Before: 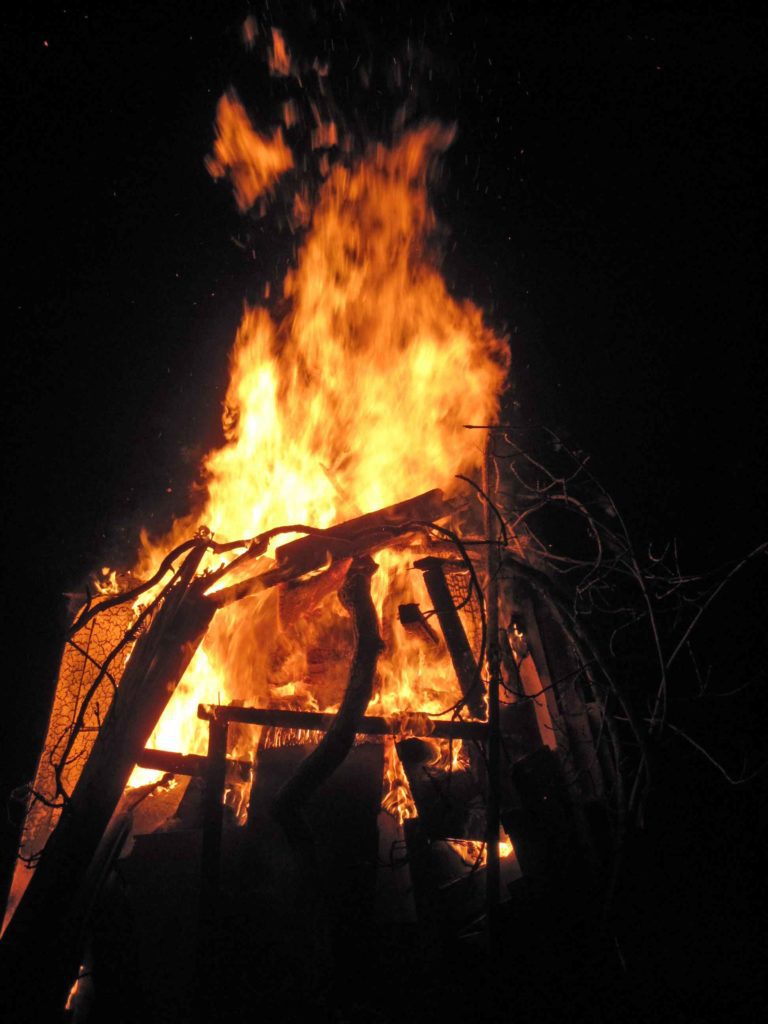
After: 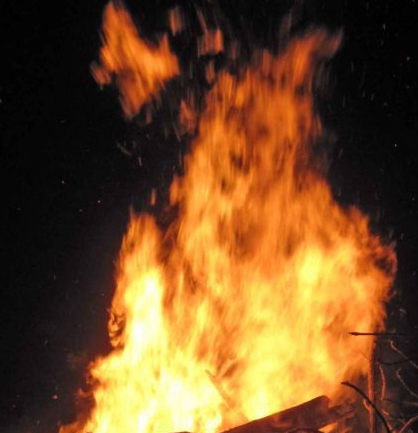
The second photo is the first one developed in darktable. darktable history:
crop: left 14.871%, top 9.109%, right 30.668%, bottom 48.546%
